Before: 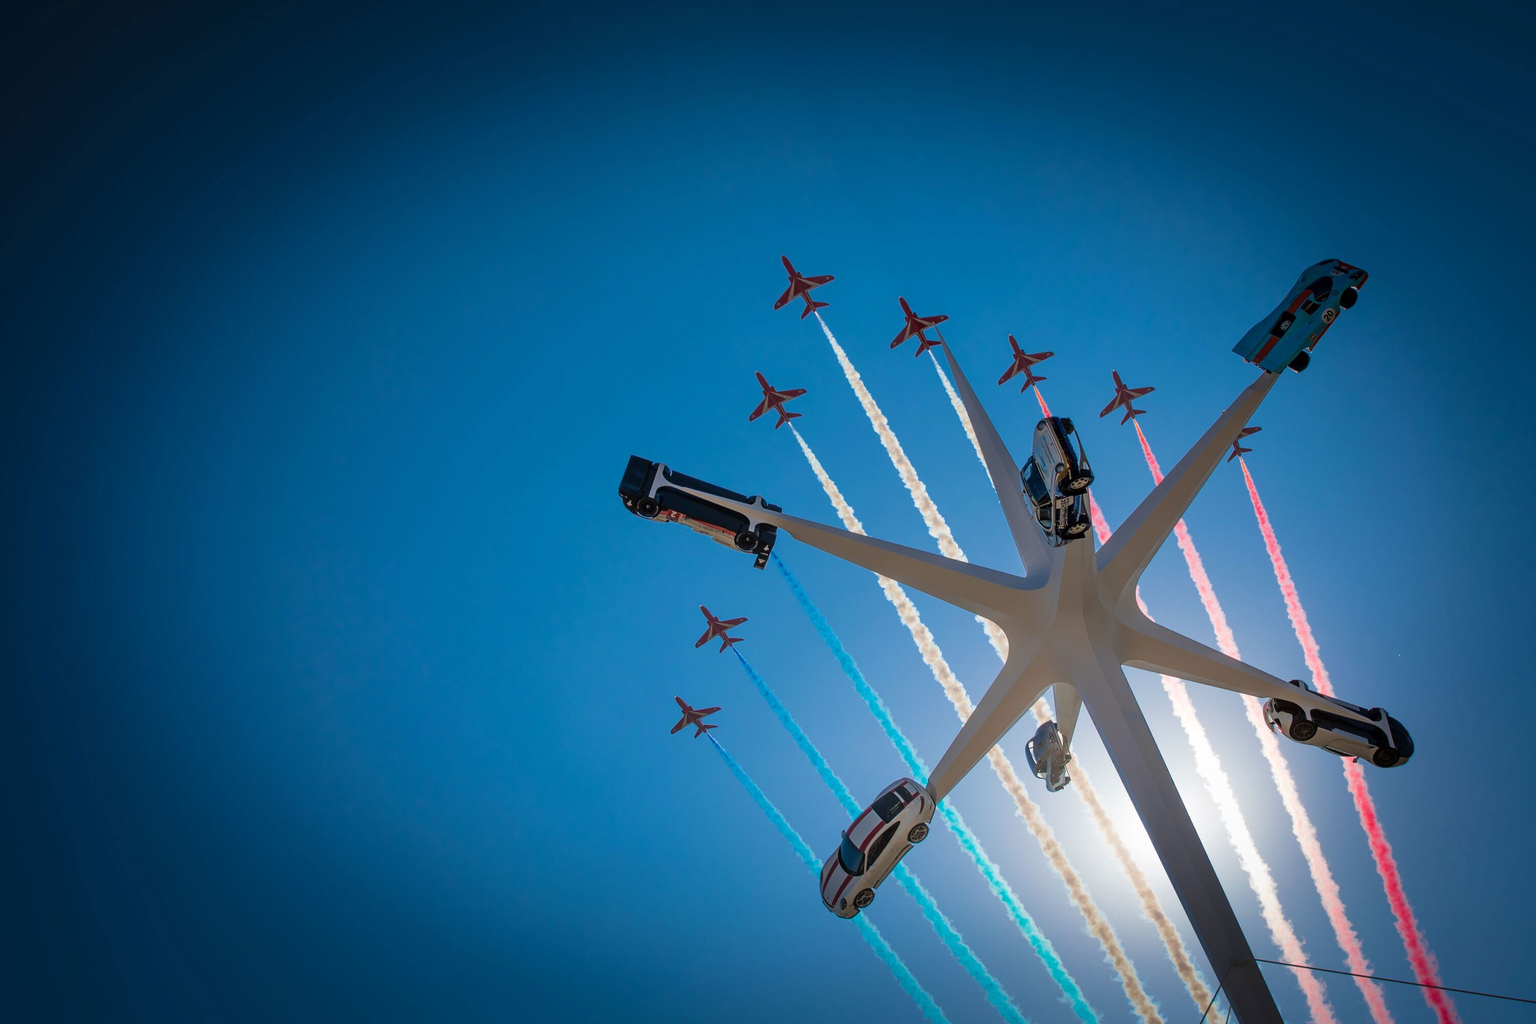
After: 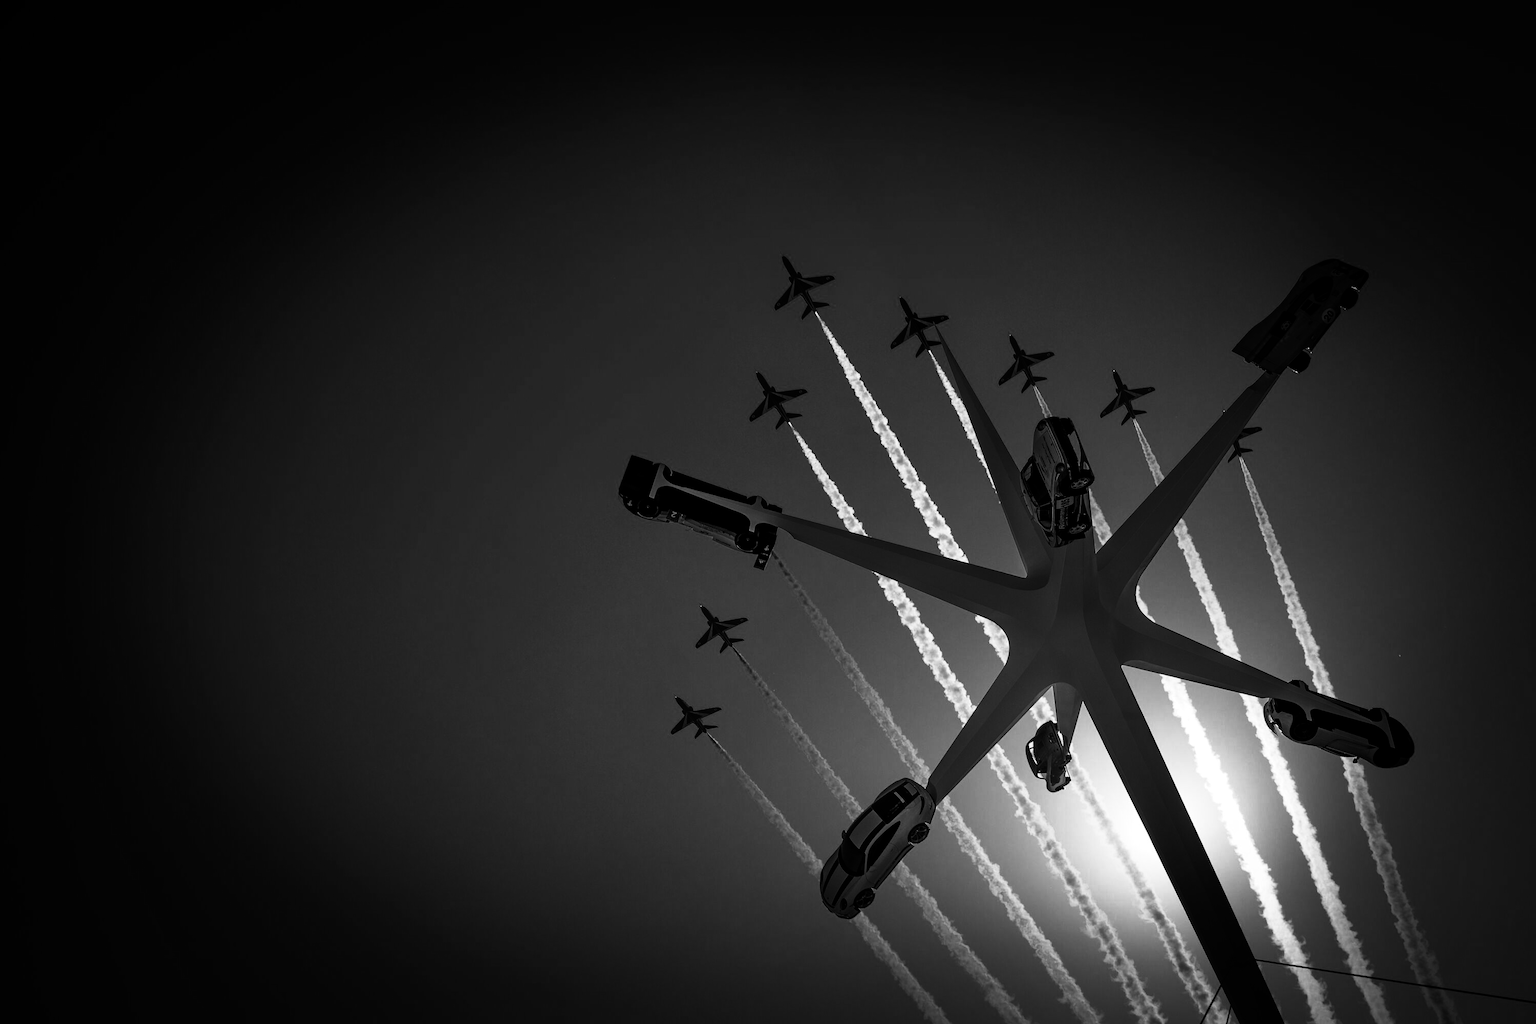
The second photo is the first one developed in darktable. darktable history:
contrast equalizer: octaves 7, y [[0.6 ×6], [0.55 ×6], [0 ×6], [0 ×6], [0 ×6]], mix 0.29
color contrast: green-magenta contrast 0, blue-yellow contrast 0
tone curve: curves: ch0 [(0, 0) (0.051, 0.027) (0.096, 0.071) (0.241, 0.247) (0.455, 0.52) (0.594, 0.692) (0.715, 0.845) (0.84, 0.936) (1, 1)]; ch1 [(0, 0) (0.1, 0.038) (0.318, 0.243) (0.399, 0.351) (0.478, 0.469) (0.499, 0.499) (0.534, 0.549) (0.565, 0.605) (0.601, 0.644) (0.666, 0.701) (1, 1)]; ch2 [(0, 0) (0.453, 0.45) (0.479, 0.483) (0.504, 0.499) (0.52, 0.508) (0.561, 0.573) (0.592, 0.617) (0.824, 0.815) (1, 1)], color space Lab, independent channels, preserve colors none
contrast brightness saturation: contrast -0.03, brightness -0.59, saturation -1
